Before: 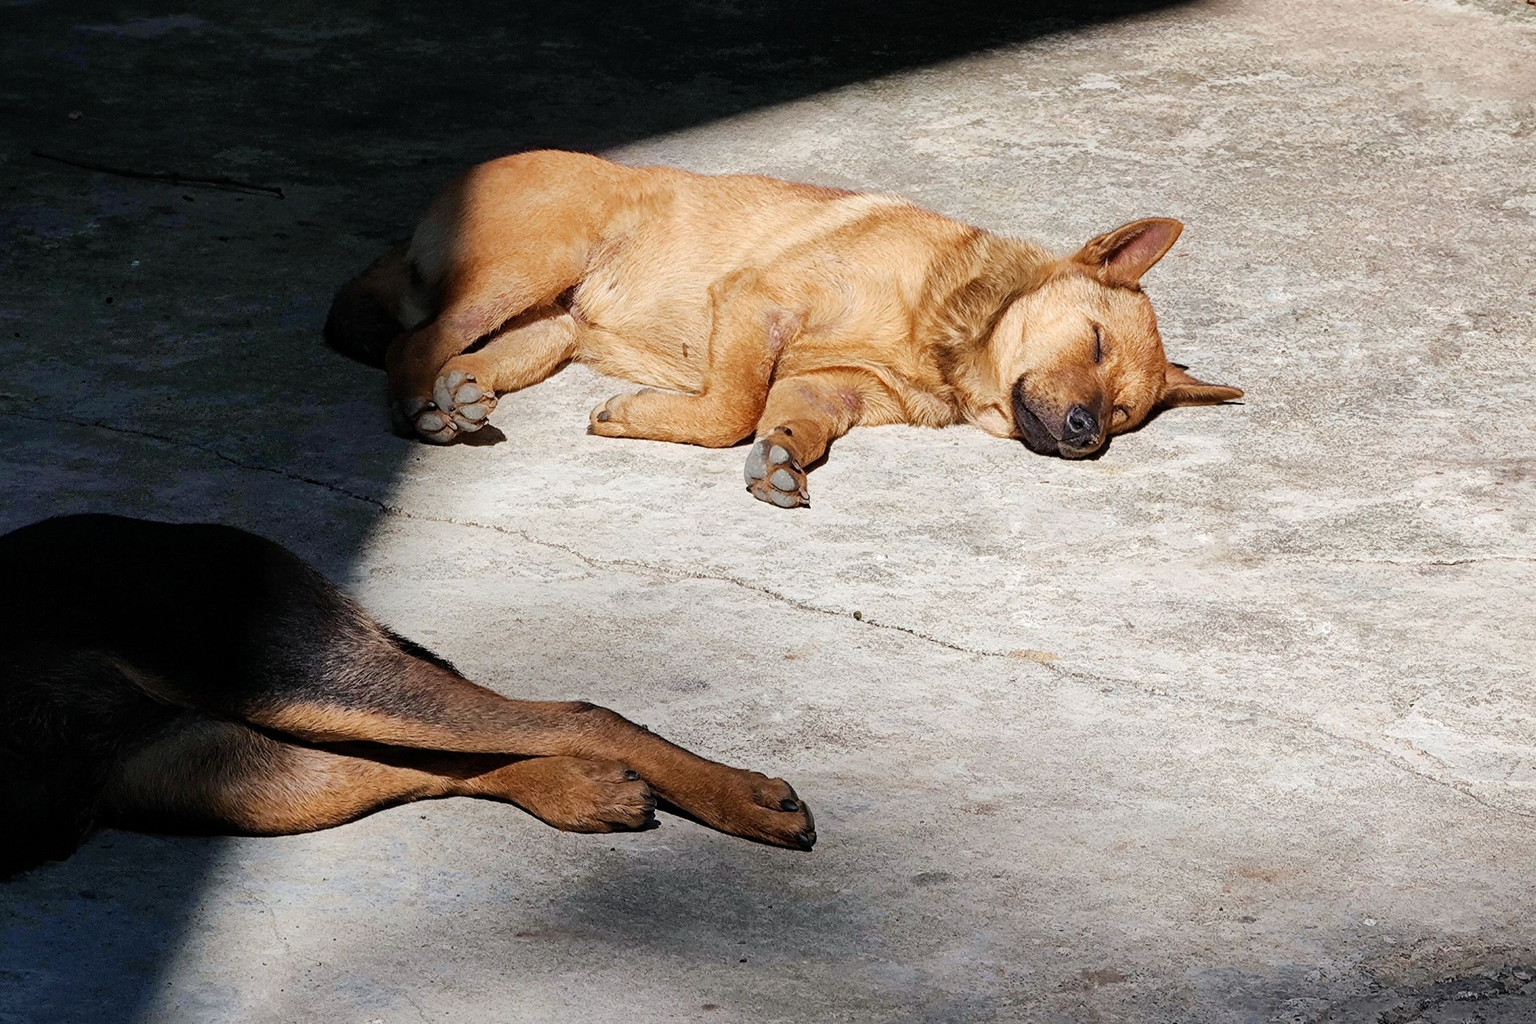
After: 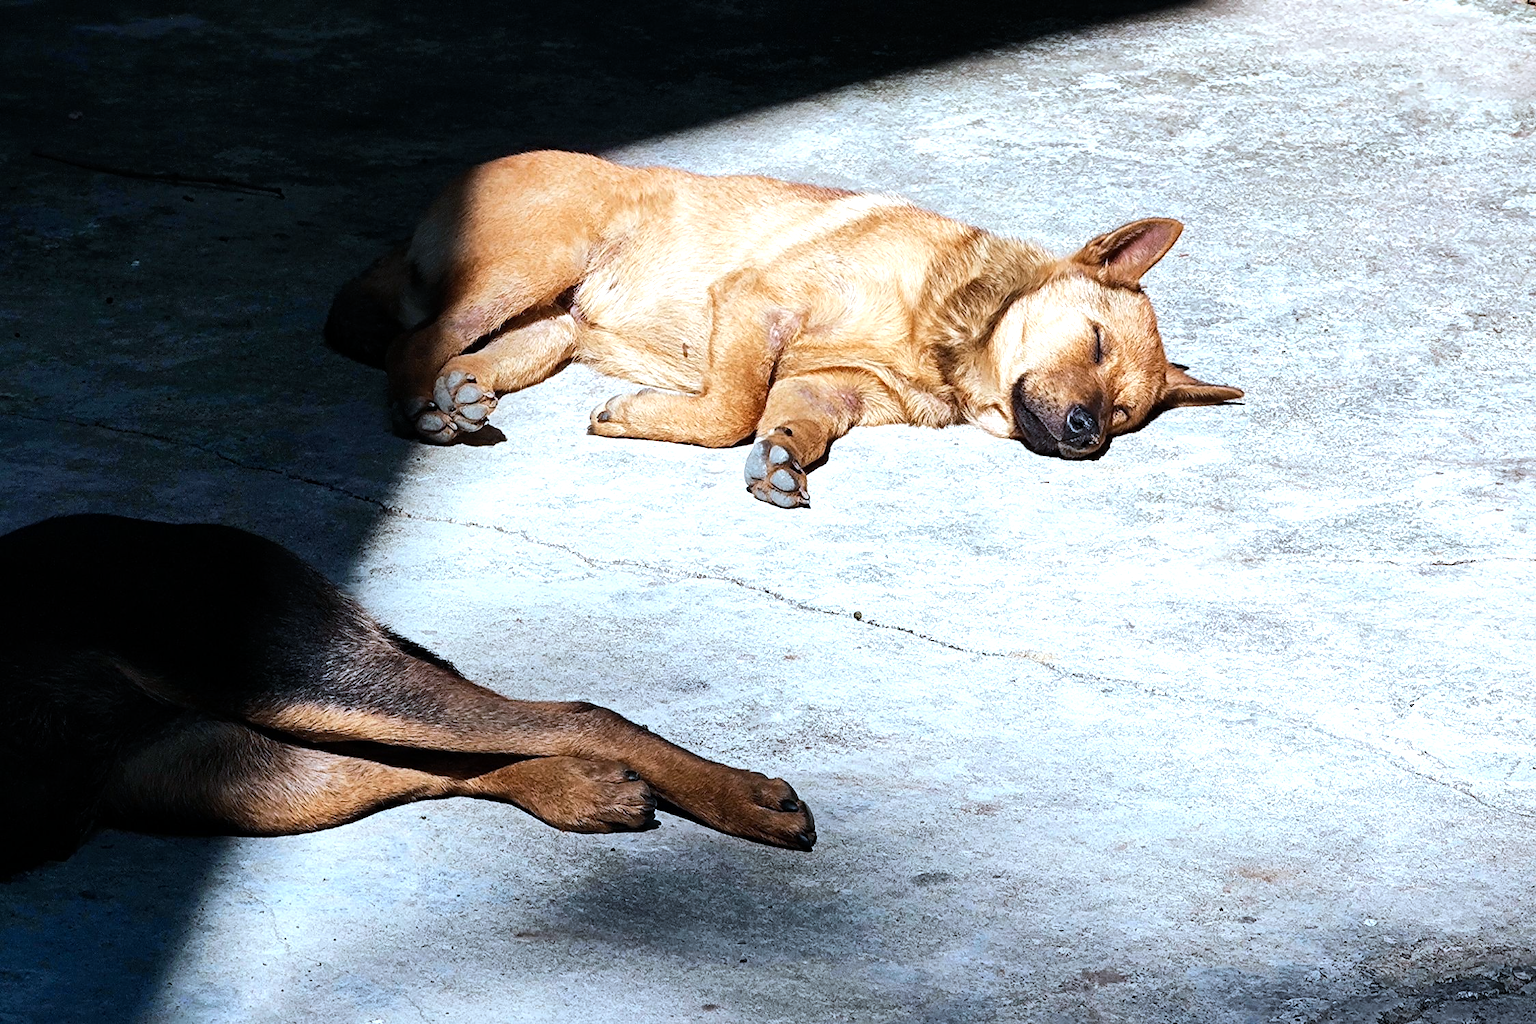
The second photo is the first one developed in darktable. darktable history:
color calibration: output R [1.063, -0.012, -0.003, 0], output G [0, 1.022, 0.021, 0], output B [-0.079, 0.047, 1, 0], illuminant custom, x 0.389, y 0.387, temperature 3838.64 K
tone equalizer: -8 EV -0.75 EV, -7 EV -0.7 EV, -6 EV -0.6 EV, -5 EV -0.4 EV, -3 EV 0.4 EV, -2 EV 0.6 EV, -1 EV 0.7 EV, +0 EV 0.75 EV, edges refinement/feathering 500, mask exposure compensation -1.57 EV, preserve details no
